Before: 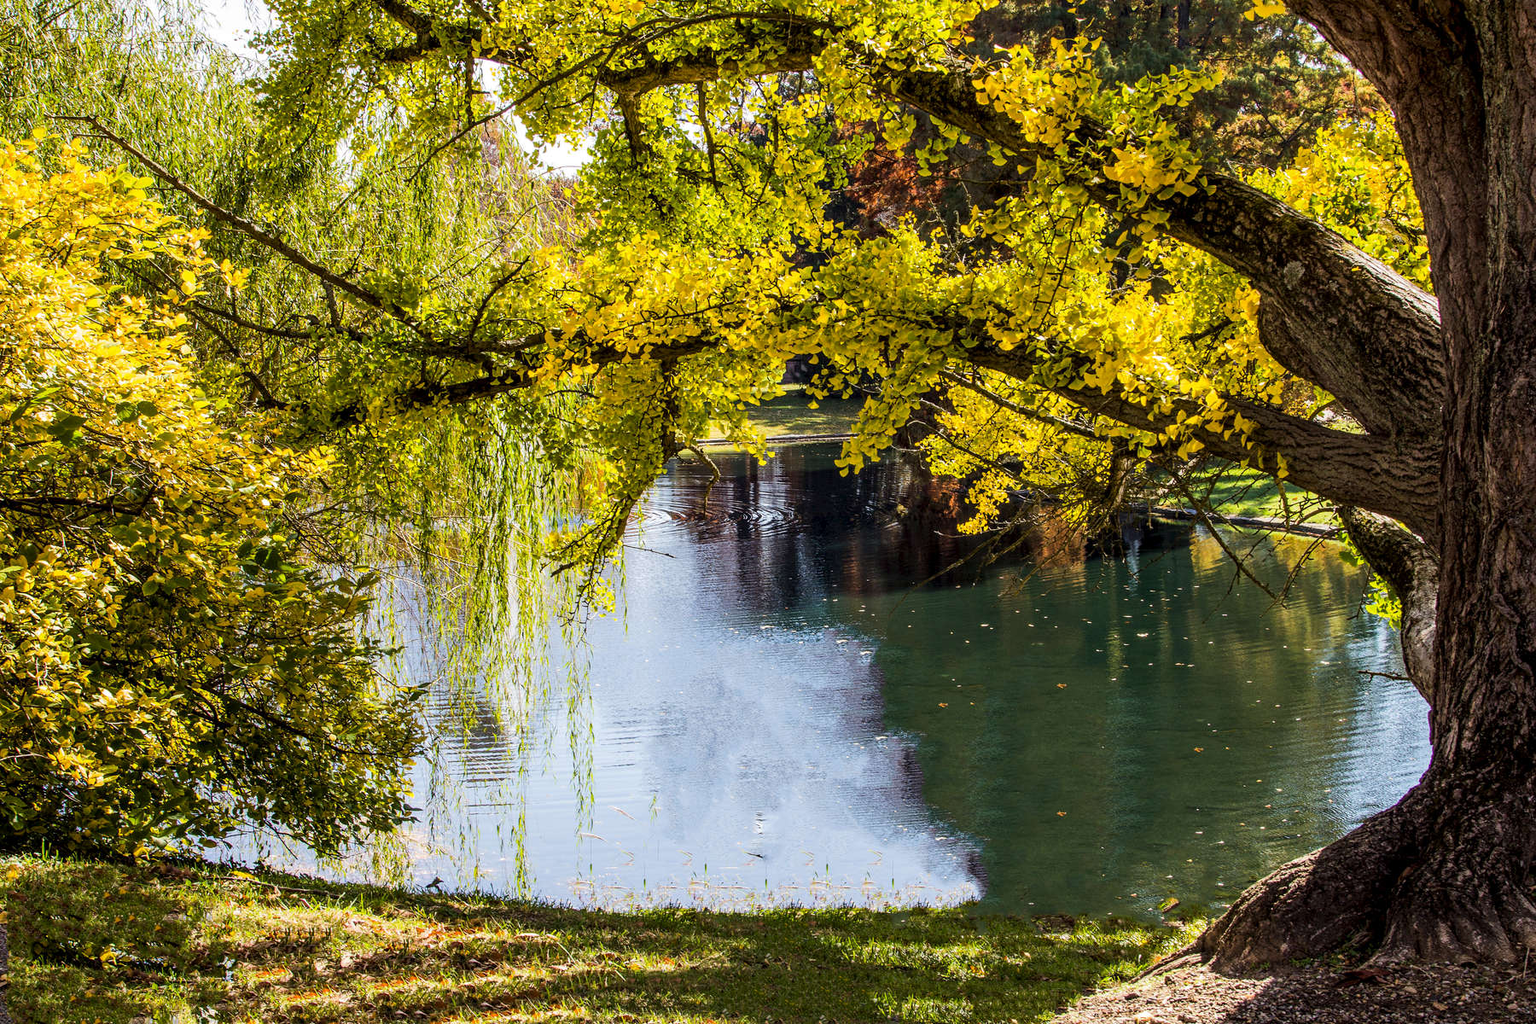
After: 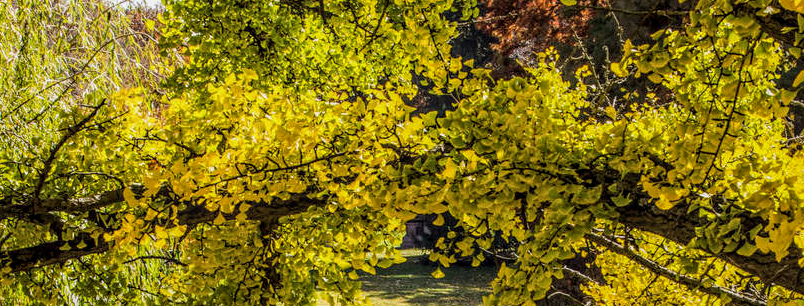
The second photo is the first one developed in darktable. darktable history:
exposure: exposure -0.213 EV, compensate exposure bias true, compensate highlight preservation false
sharpen: radius 5.355, amount 0.315, threshold 26.657
crop: left 28.656%, top 16.824%, right 26.656%, bottom 57.611%
local contrast: highlights 5%, shadows 0%, detail 133%
